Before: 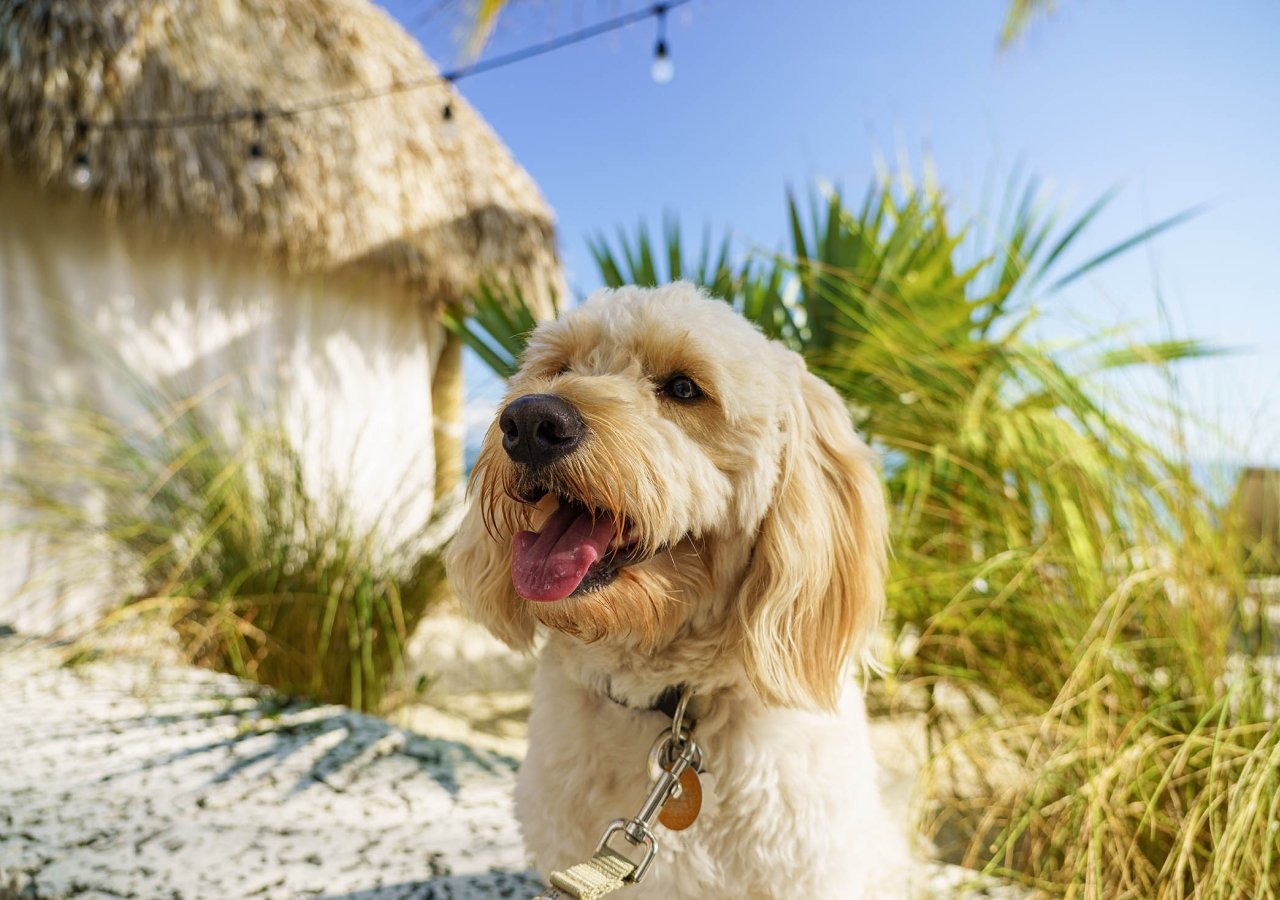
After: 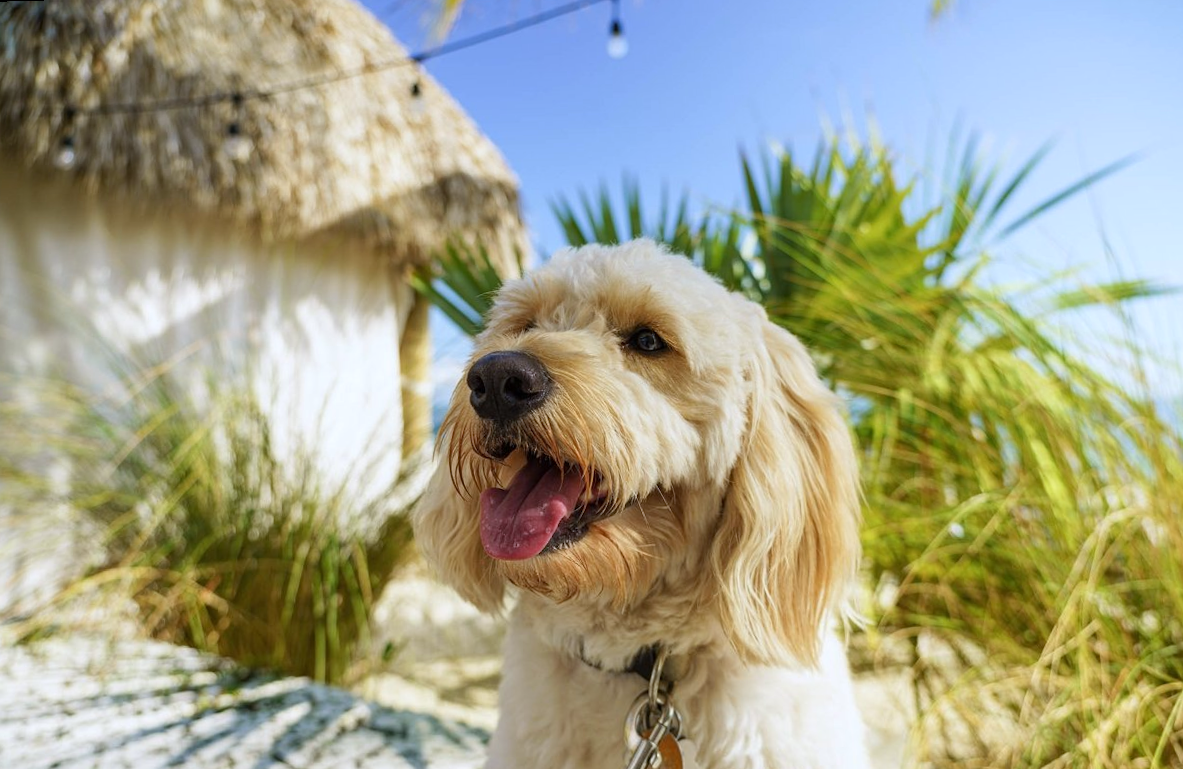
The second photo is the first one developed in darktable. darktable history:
crop and rotate: top 0%, bottom 11.49%
rotate and perspective: rotation -1.68°, lens shift (vertical) -0.146, crop left 0.049, crop right 0.912, crop top 0.032, crop bottom 0.96
white balance: red 0.967, blue 1.049
